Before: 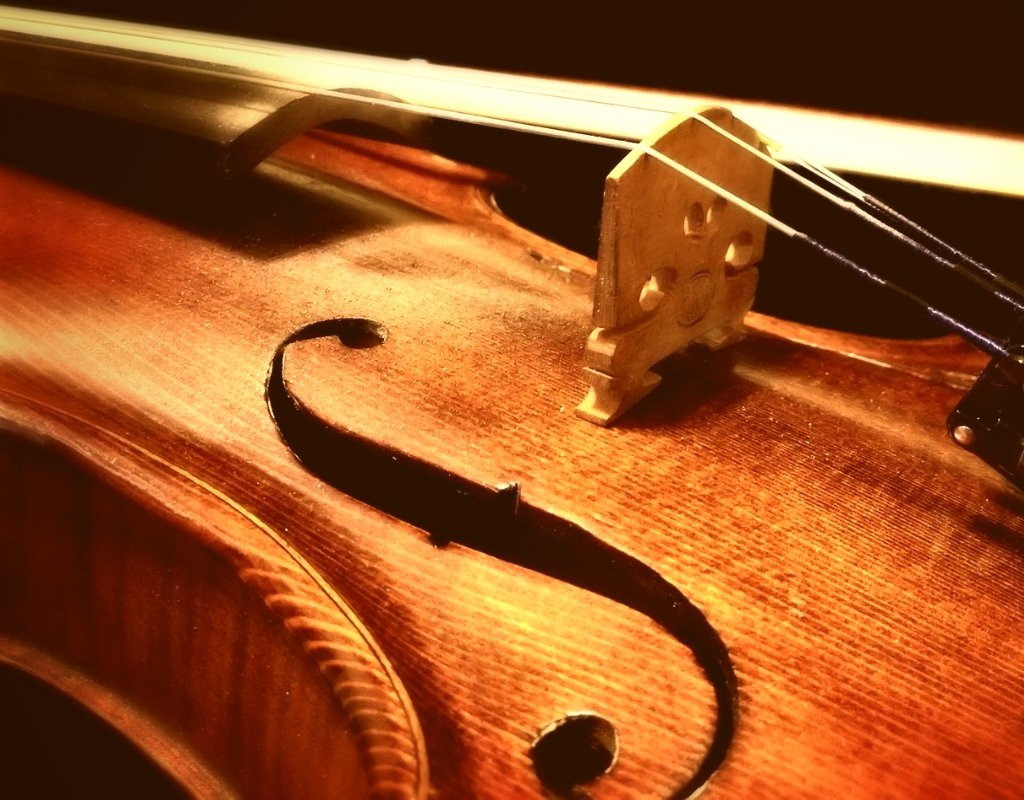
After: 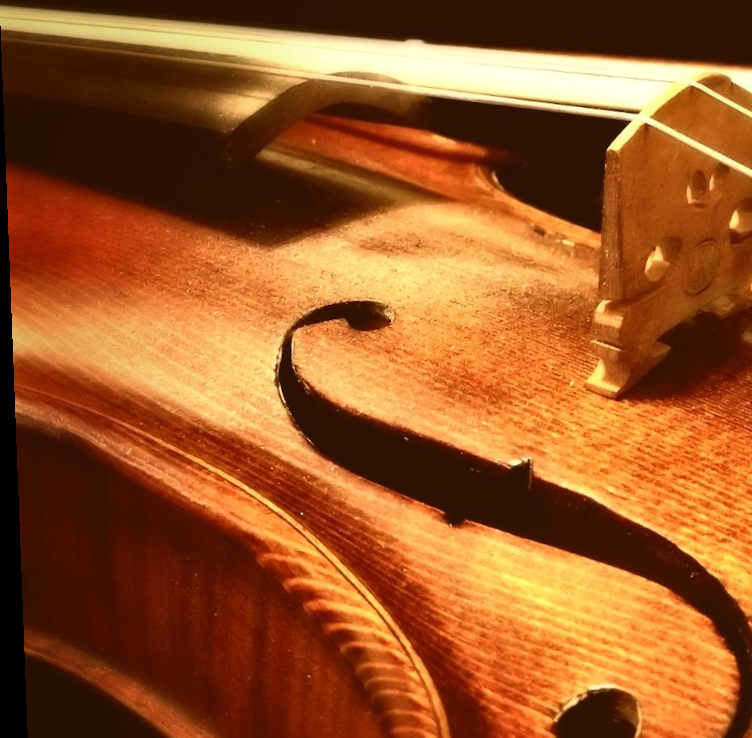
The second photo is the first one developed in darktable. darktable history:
rotate and perspective: rotation -2.22°, lens shift (horizontal) -0.022, automatic cropping off
crop: top 5.803%, right 27.864%, bottom 5.804%
